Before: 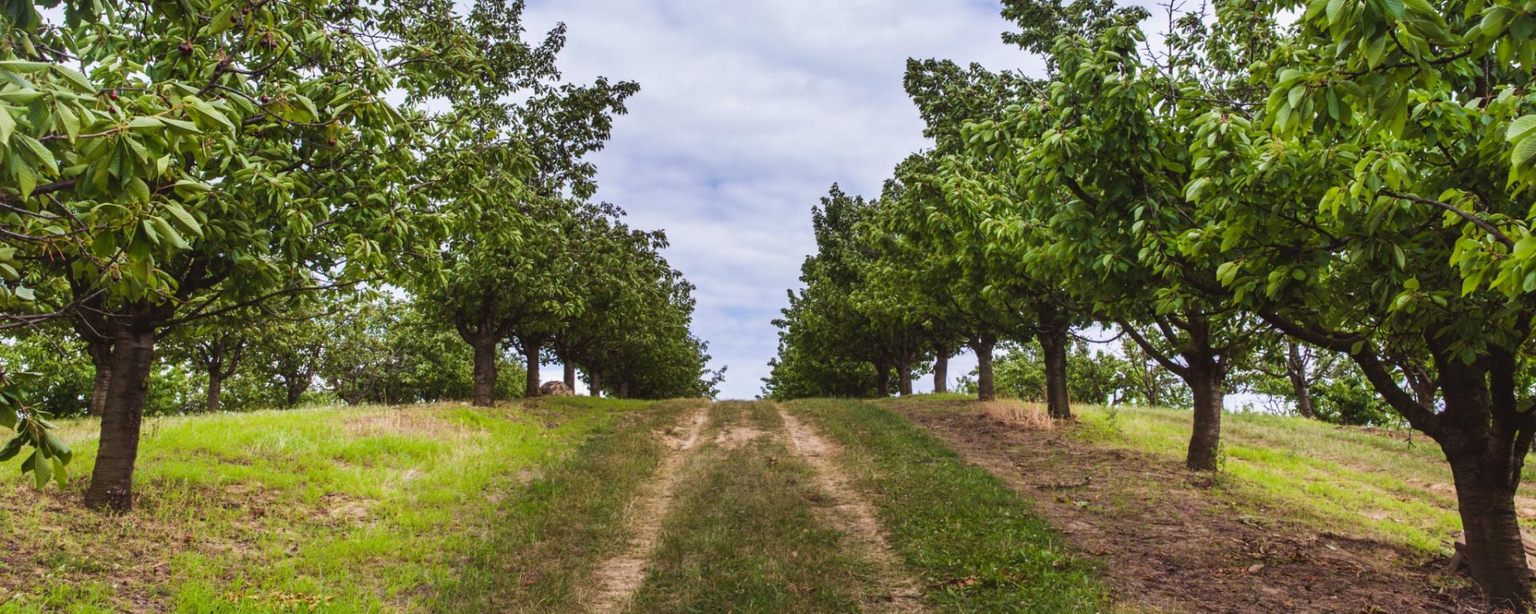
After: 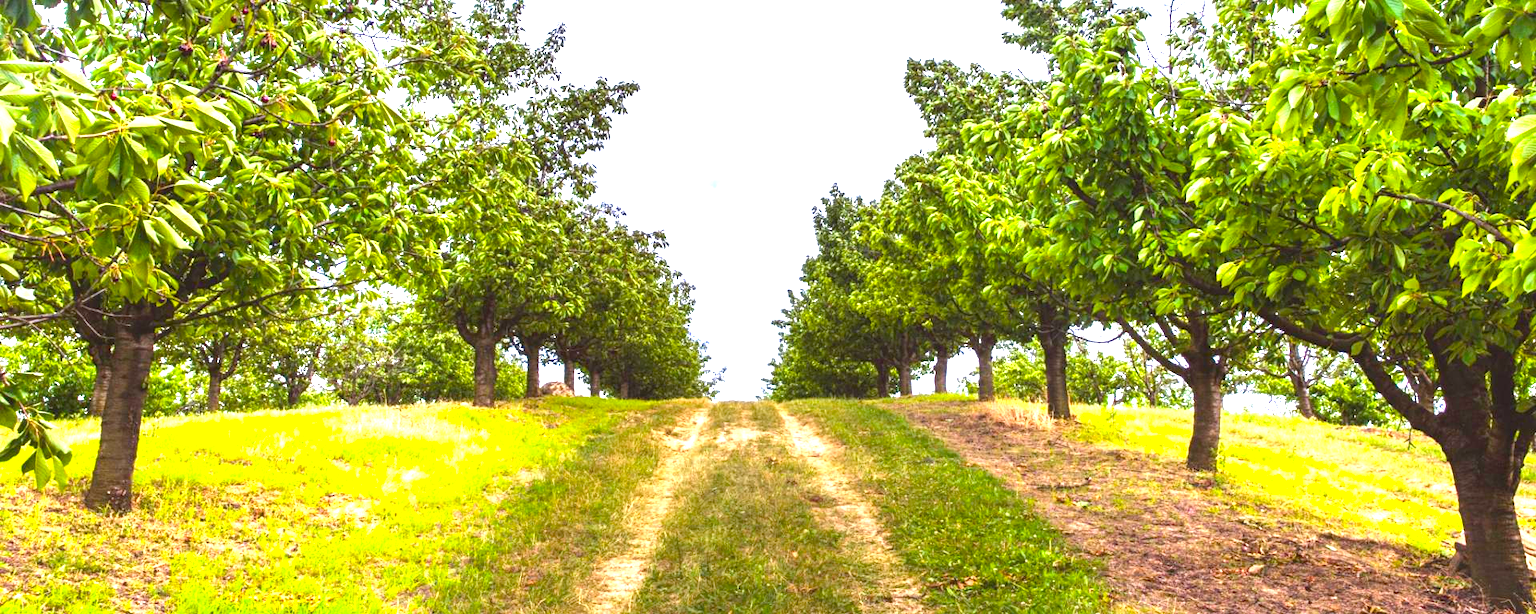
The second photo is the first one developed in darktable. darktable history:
exposure: black level correction 0.001, exposure 1.731 EV, compensate highlight preservation false
color balance rgb: perceptual saturation grading › global saturation 29.682%
